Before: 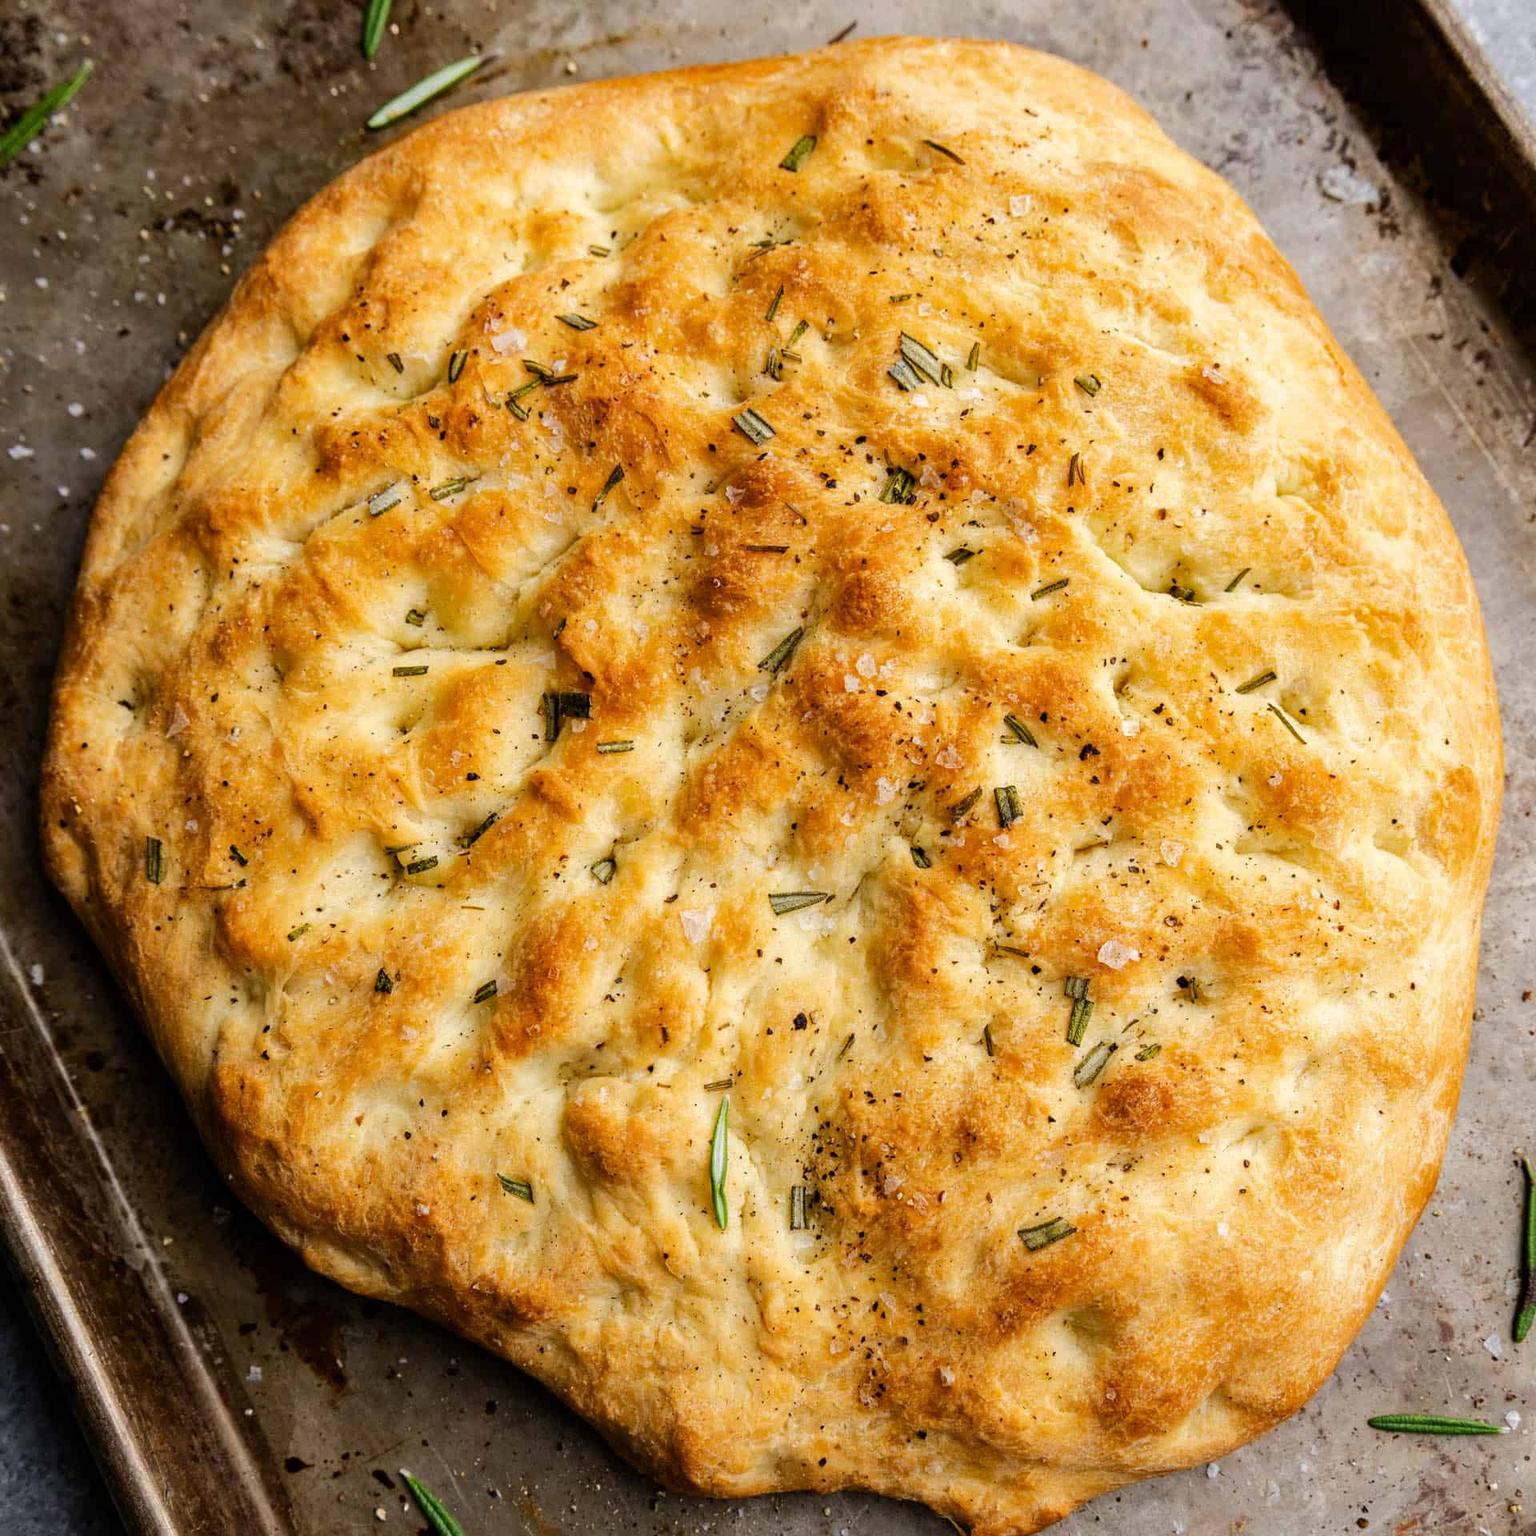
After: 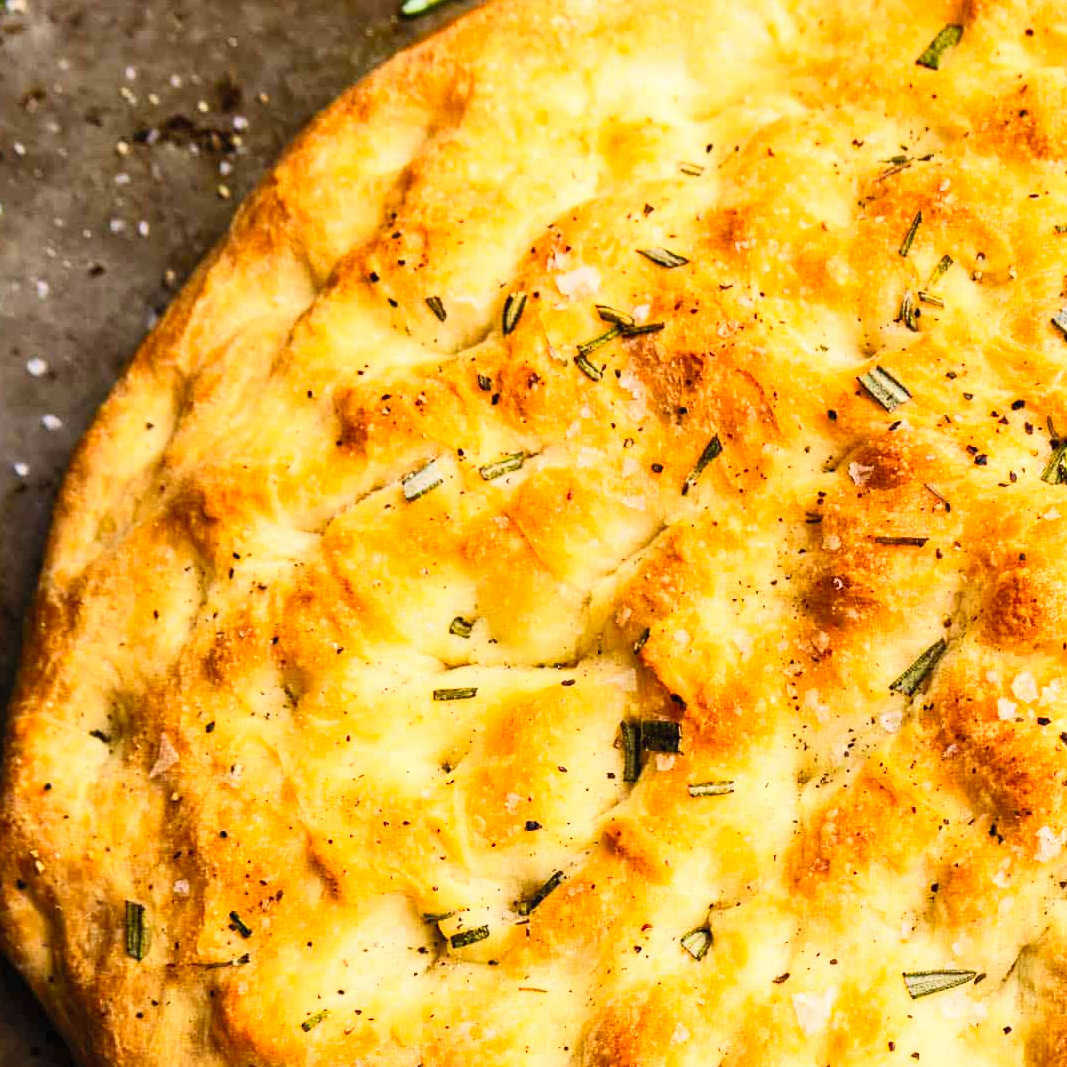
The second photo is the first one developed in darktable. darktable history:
crop and rotate: left 3.022%, top 7.601%, right 41.371%, bottom 36.8%
contrast brightness saturation: contrast 0.243, brightness 0.253, saturation 0.395
shadows and highlights: shadows 0.357, highlights 39.75
